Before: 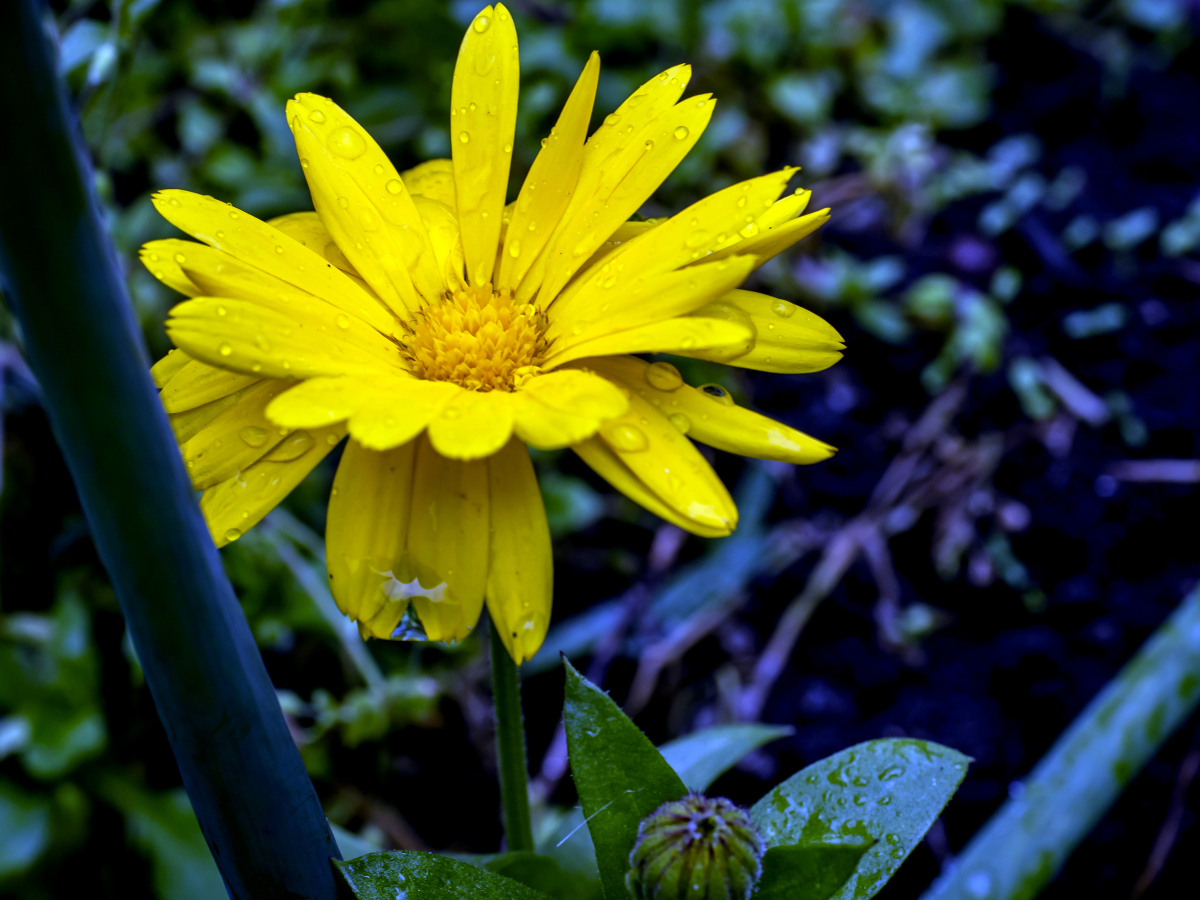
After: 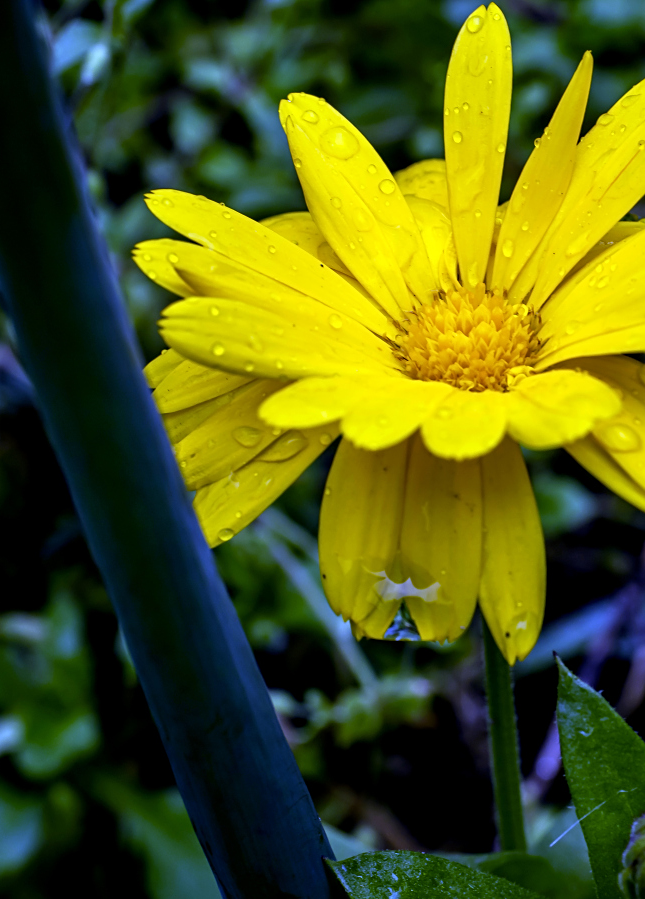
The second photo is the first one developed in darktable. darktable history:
sharpen: amount 0.2
crop: left 0.587%, right 45.588%, bottom 0.086%
